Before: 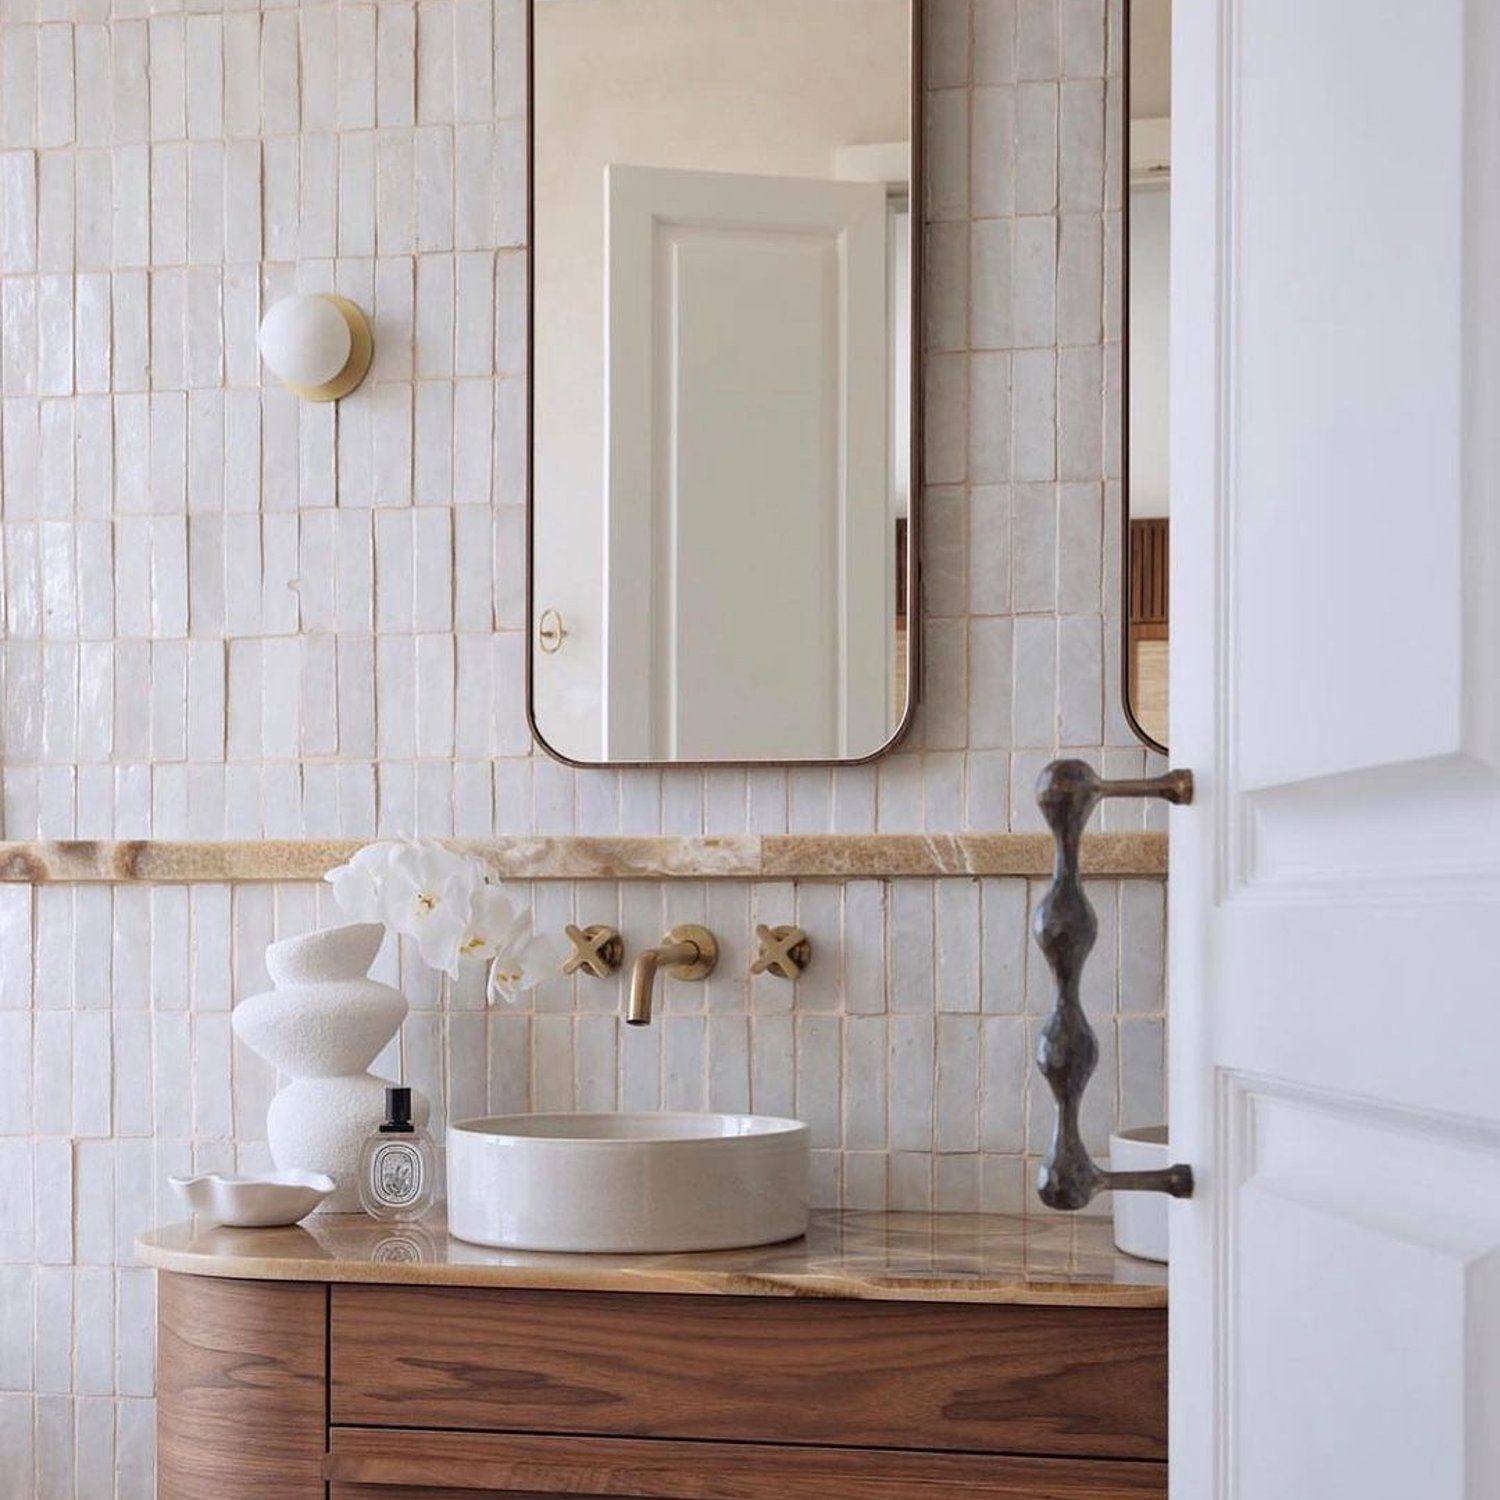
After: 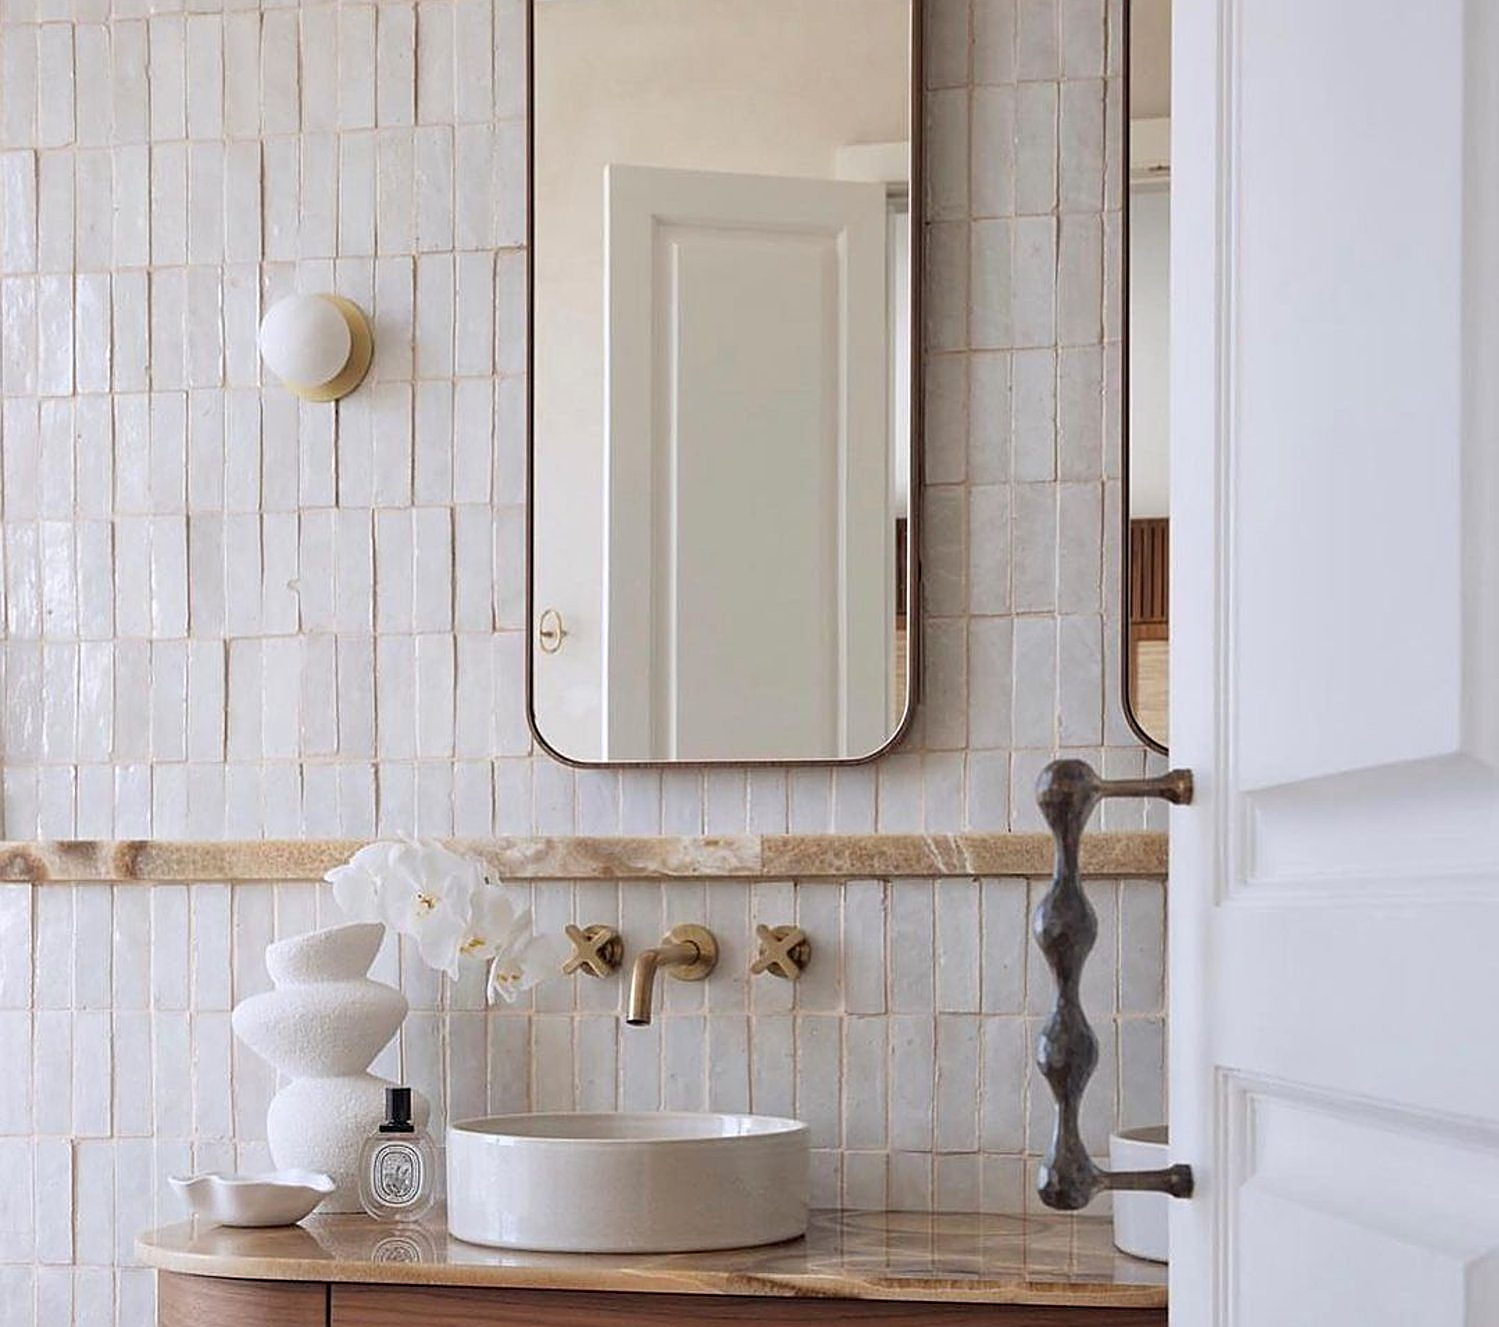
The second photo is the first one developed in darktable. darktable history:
crop and rotate: top 0%, bottom 11.498%
sharpen: on, module defaults
